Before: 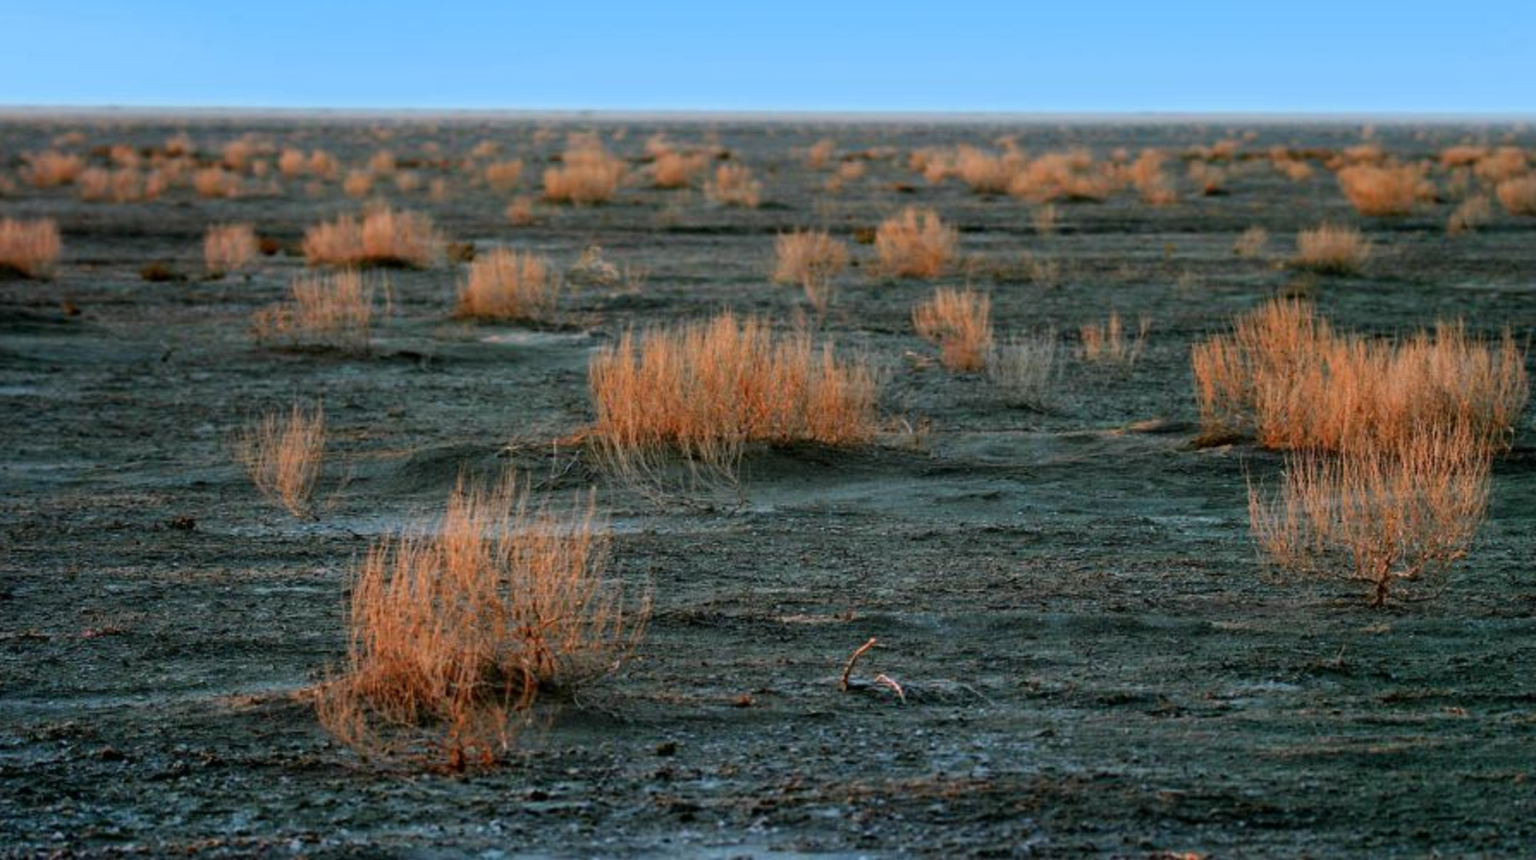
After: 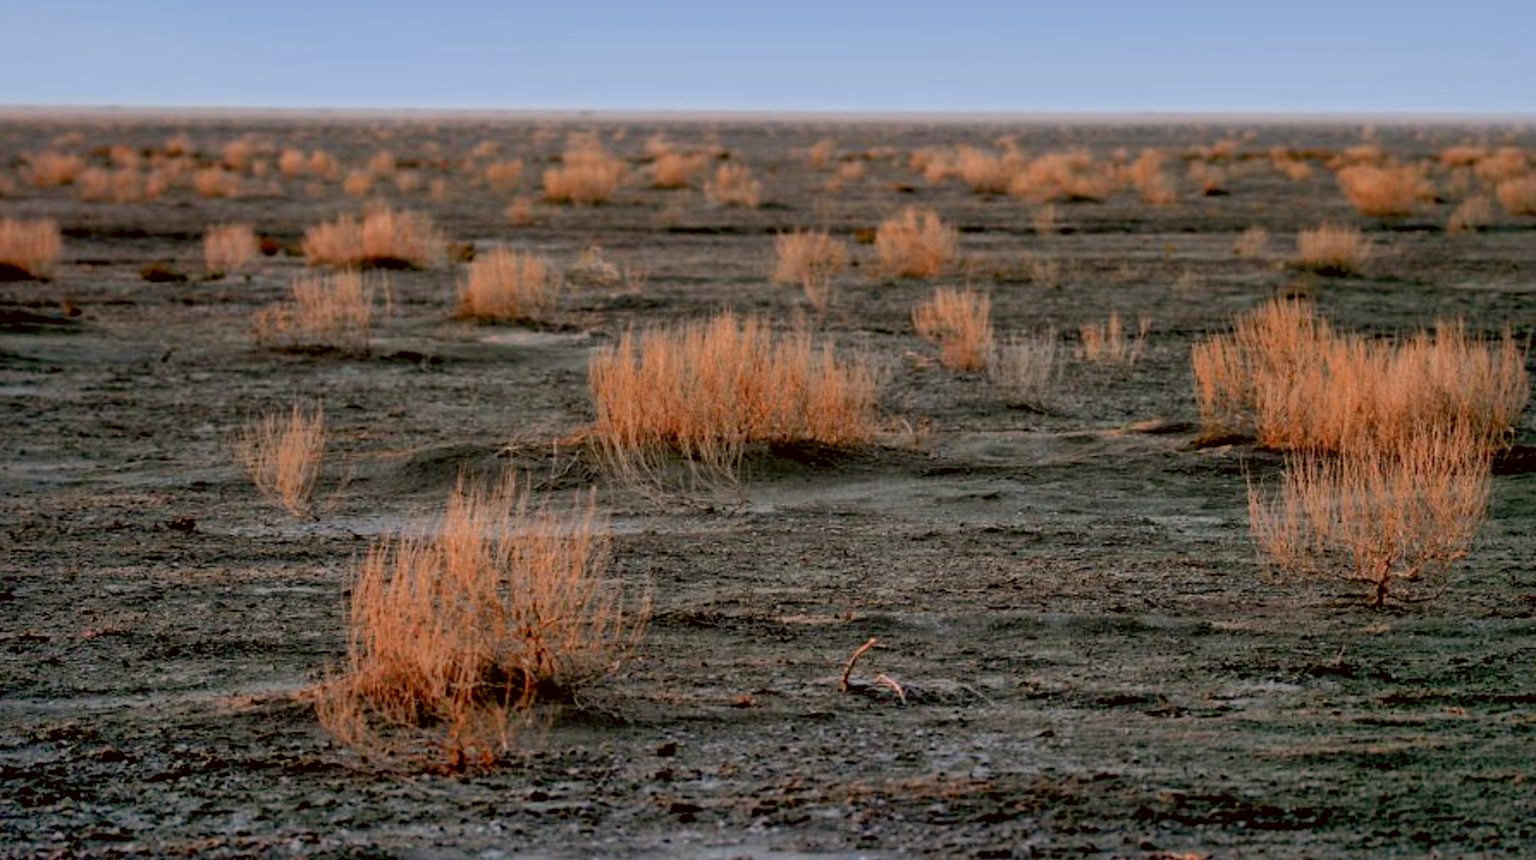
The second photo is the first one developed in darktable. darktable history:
exposure: black level correction 0.009, compensate exposure bias true, compensate highlight preservation false
color correction: highlights a* 10.23, highlights b* 9.77, shadows a* 8.13, shadows b* 7.93, saturation 0.78
shadows and highlights: on, module defaults
